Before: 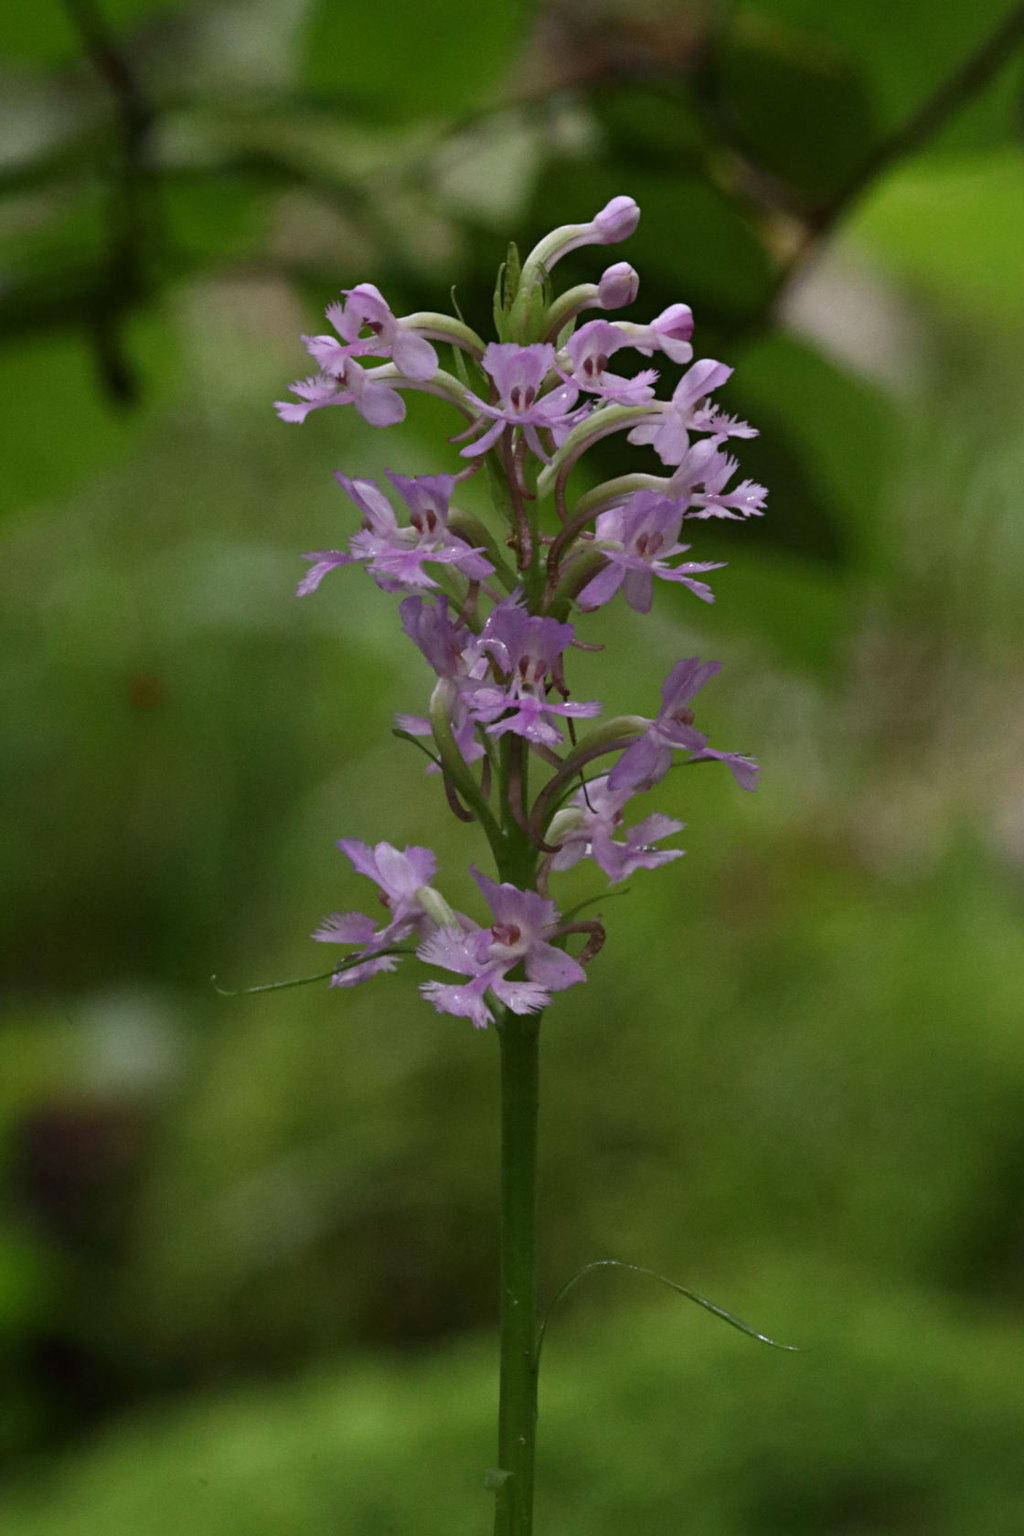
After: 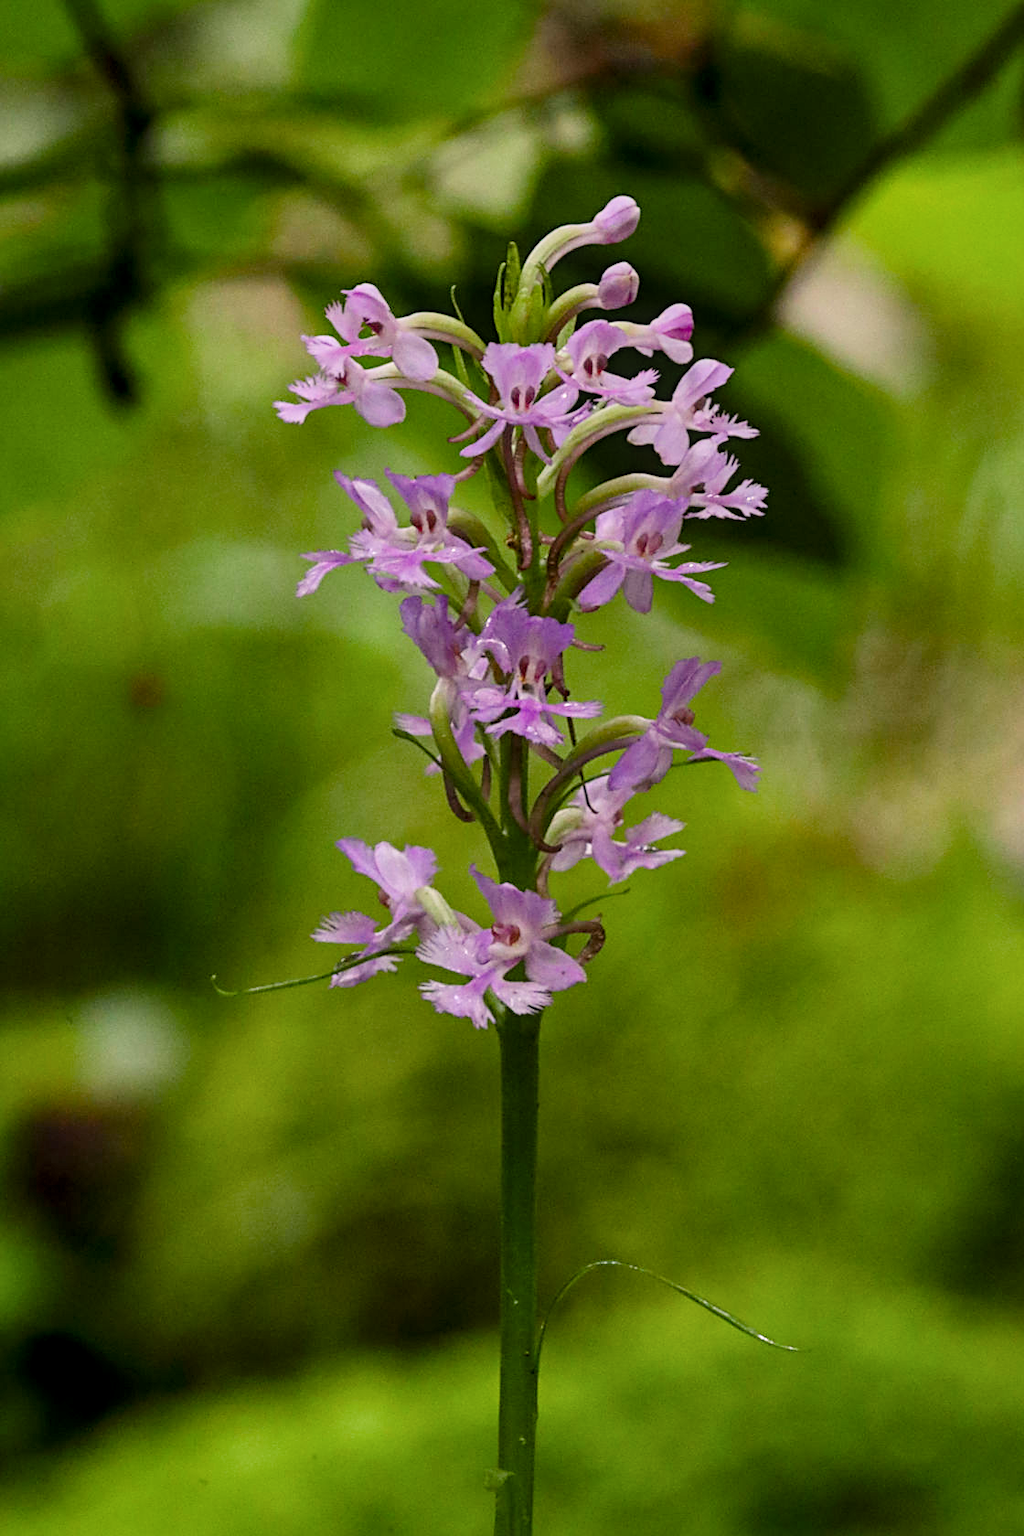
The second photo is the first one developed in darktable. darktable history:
local contrast: on, module defaults
filmic rgb: black relative exposure -7.65 EV, white relative exposure 4.56 EV, hardness 3.61, contrast 1.108, color science v6 (2022)
sharpen: on, module defaults
exposure: black level correction -0.002, exposure 0.709 EV, compensate highlight preservation false
color balance rgb: highlights gain › chroma 3.091%, highlights gain › hue 77.1°, linear chroma grading › global chroma 15.034%, perceptual saturation grading › global saturation 20%, perceptual saturation grading › highlights -25.42%, perceptual saturation grading › shadows 25.113%
